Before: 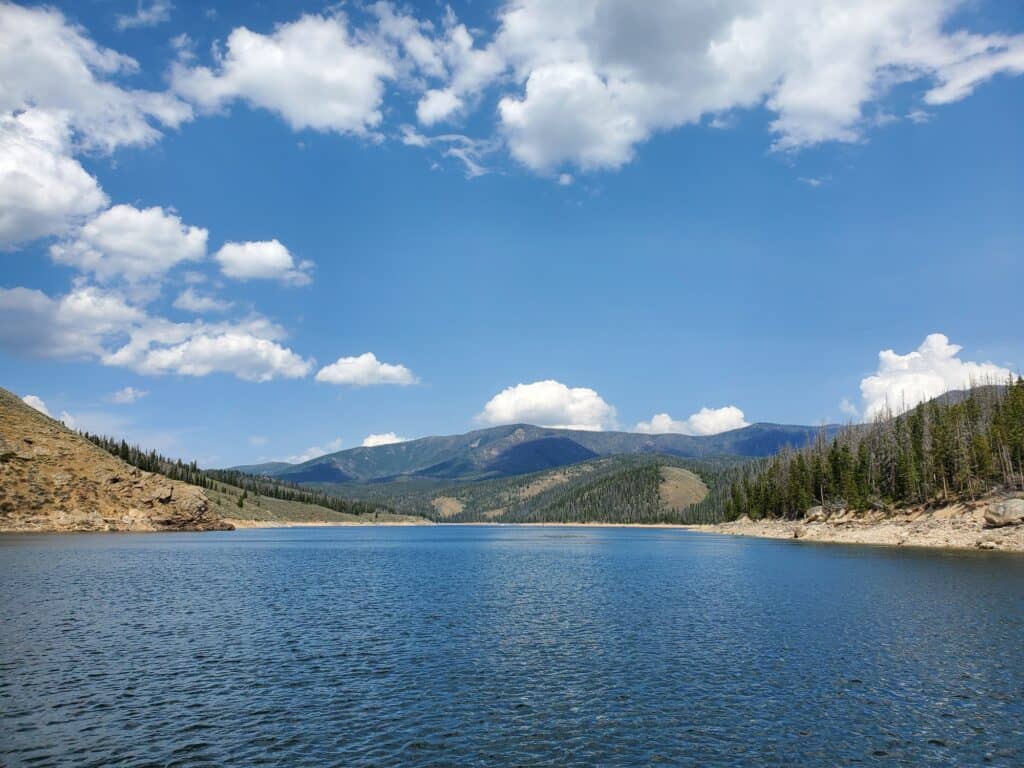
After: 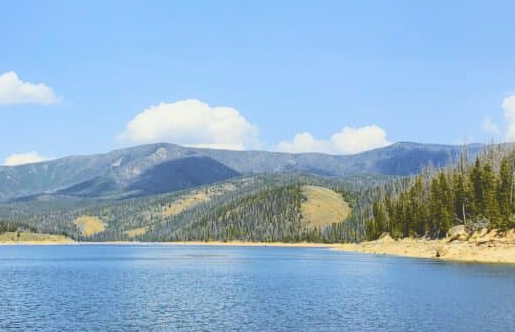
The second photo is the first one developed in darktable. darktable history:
tone curve: curves: ch0 [(0, 0.03) (0.113, 0.087) (0.207, 0.184) (0.515, 0.612) (0.712, 0.793) (1, 0.946)]; ch1 [(0, 0) (0.172, 0.123) (0.317, 0.279) (0.407, 0.401) (0.476, 0.482) (0.505, 0.499) (0.534, 0.534) (0.632, 0.645) (0.726, 0.745) (1, 1)]; ch2 [(0, 0) (0.411, 0.424) (0.505, 0.505) (0.521, 0.524) (0.541, 0.569) (0.65, 0.699) (1, 1)], color space Lab, independent channels, preserve colors none
crop: left 35.03%, top 36.625%, right 14.663%, bottom 20.057%
velvia: on, module defaults
bloom: size 38%, threshold 95%, strength 30%
